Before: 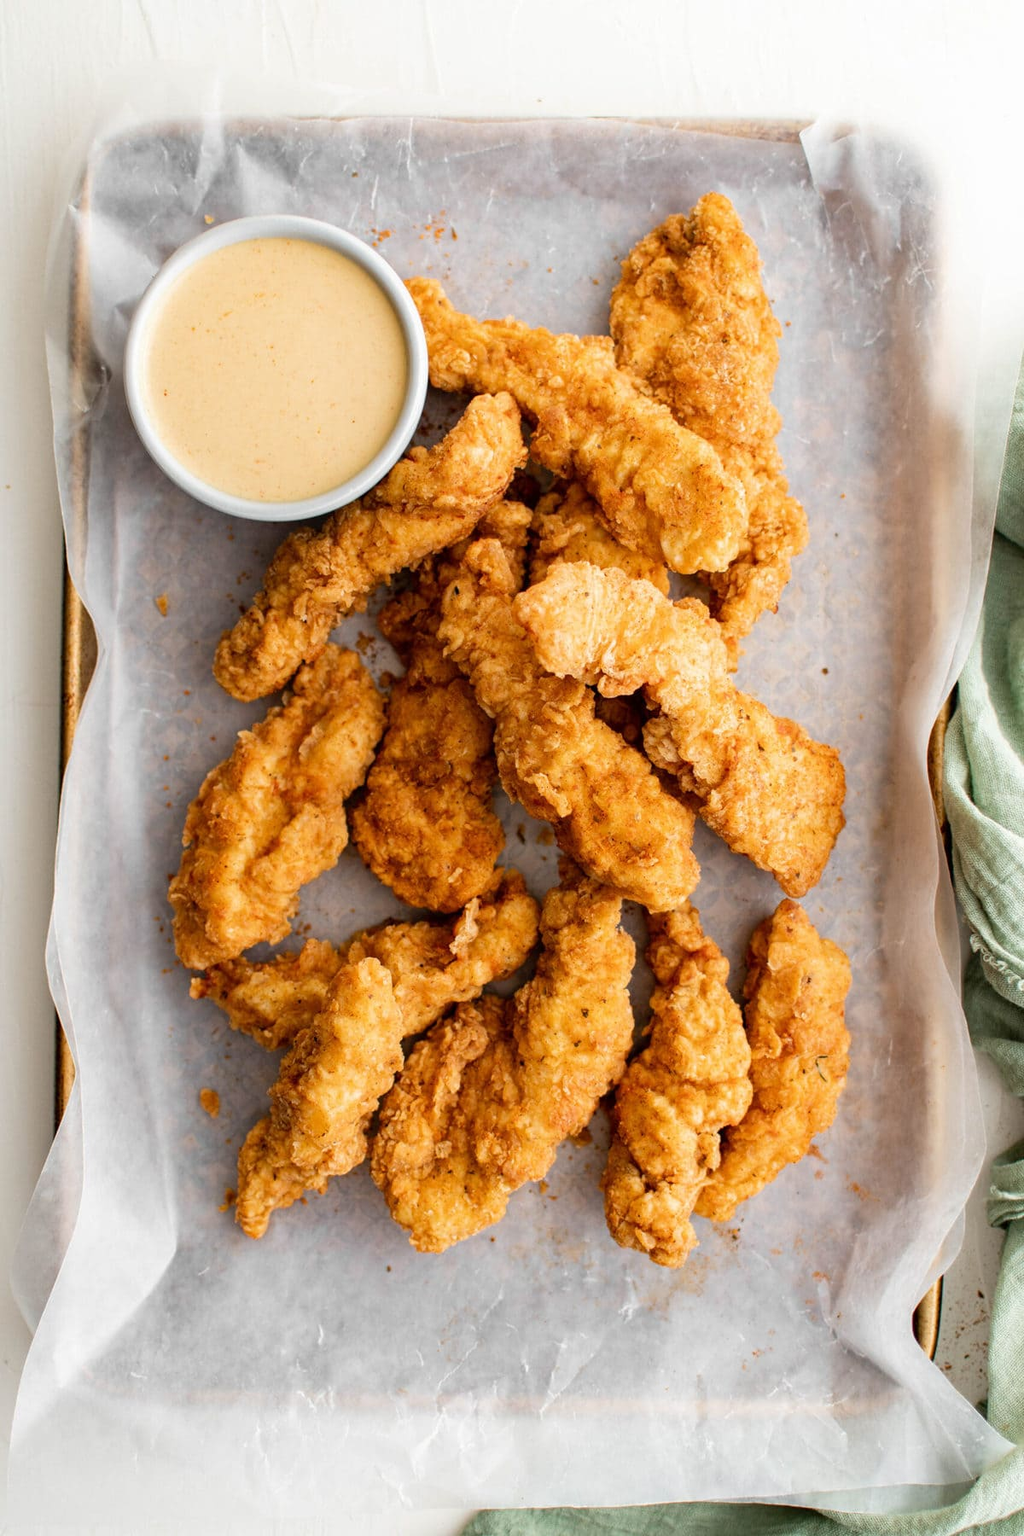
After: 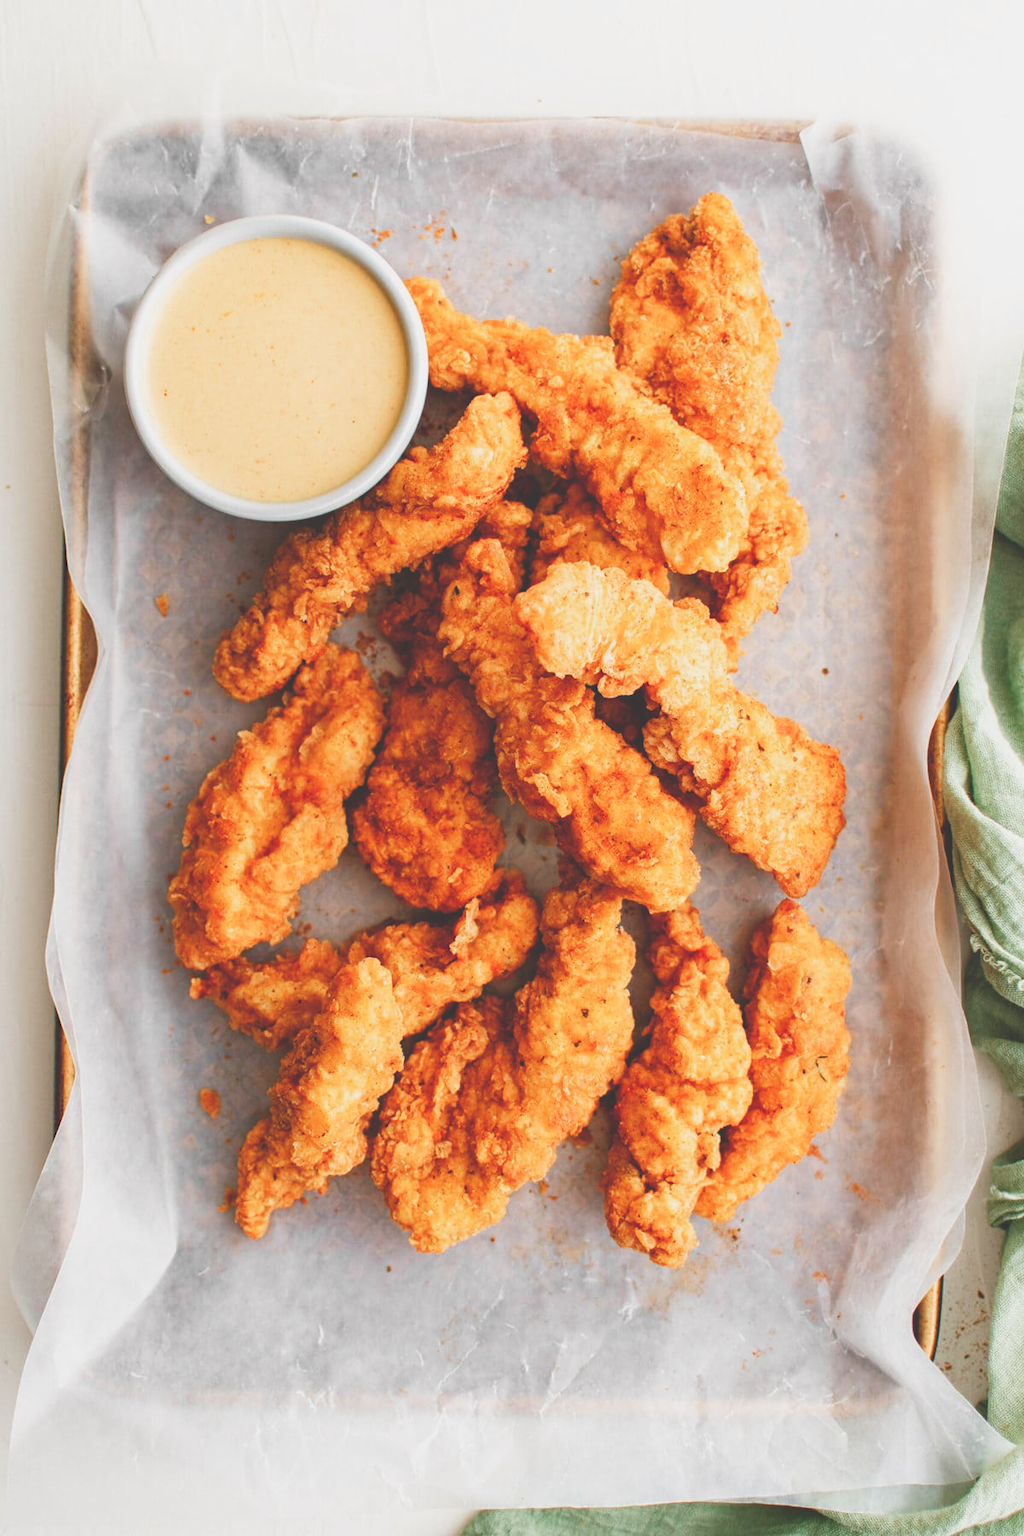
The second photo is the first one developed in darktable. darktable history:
color balance rgb: shadows lift › chroma 1%, shadows lift › hue 113°, highlights gain › chroma 0.2%, highlights gain › hue 333°, perceptual saturation grading › global saturation 20%, perceptual saturation grading › highlights -50%, perceptual saturation grading › shadows 25%, contrast -30%
base curve: curves: ch0 [(0, 0.036) (0.007, 0.037) (0.604, 0.887) (1, 1)], preserve colors none
